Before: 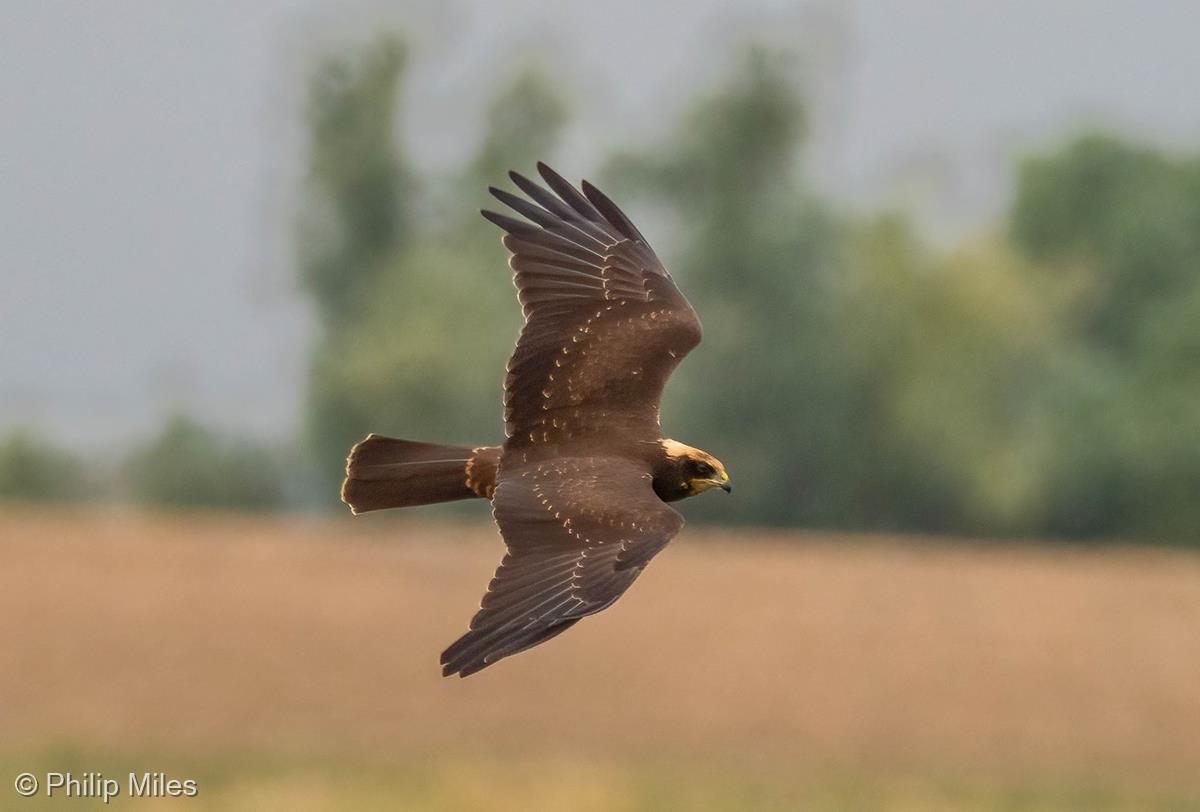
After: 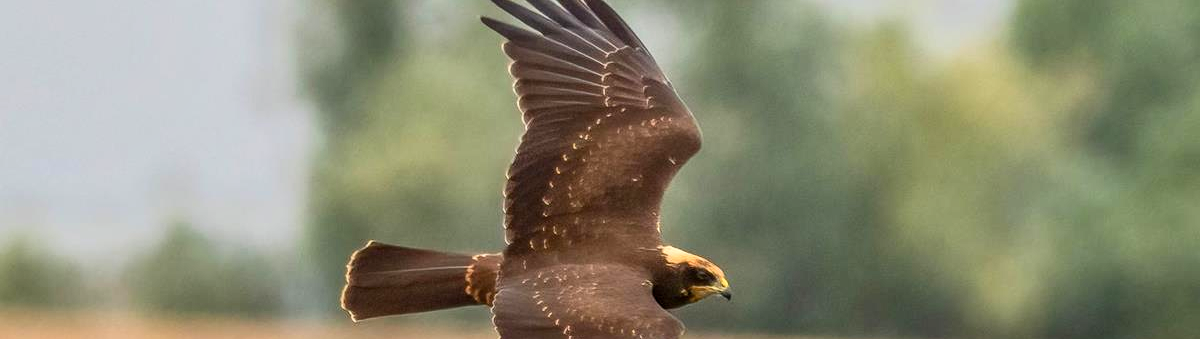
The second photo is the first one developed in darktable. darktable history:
local contrast: on, module defaults
crop and rotate: top 23.84%, bottom 34.294%
contrast brightness saturation: contrast 0.2, brightness 0.16, saturation 0.22
